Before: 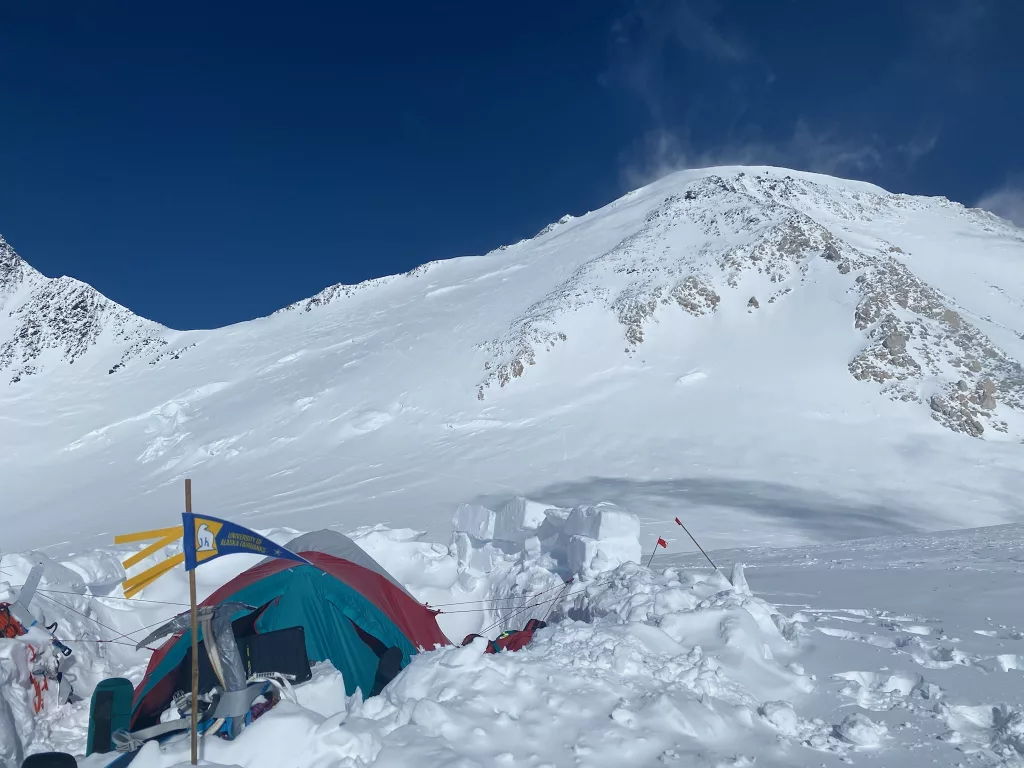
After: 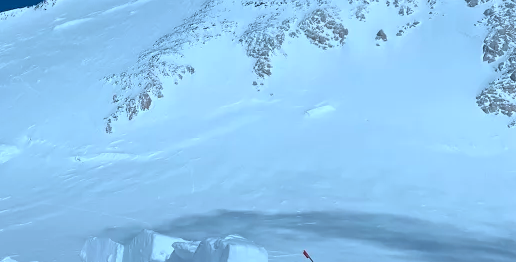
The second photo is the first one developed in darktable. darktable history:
shadows and highlights: radius 333.02, shadows 53.35, highlights -99.22, compress 94.28%, soften with gaussian
color correction: highlights a* -8.92, highlights b* -23.41
crop: left 36.355%, top 34.814%, right 13.176%, bottom 31.047%
